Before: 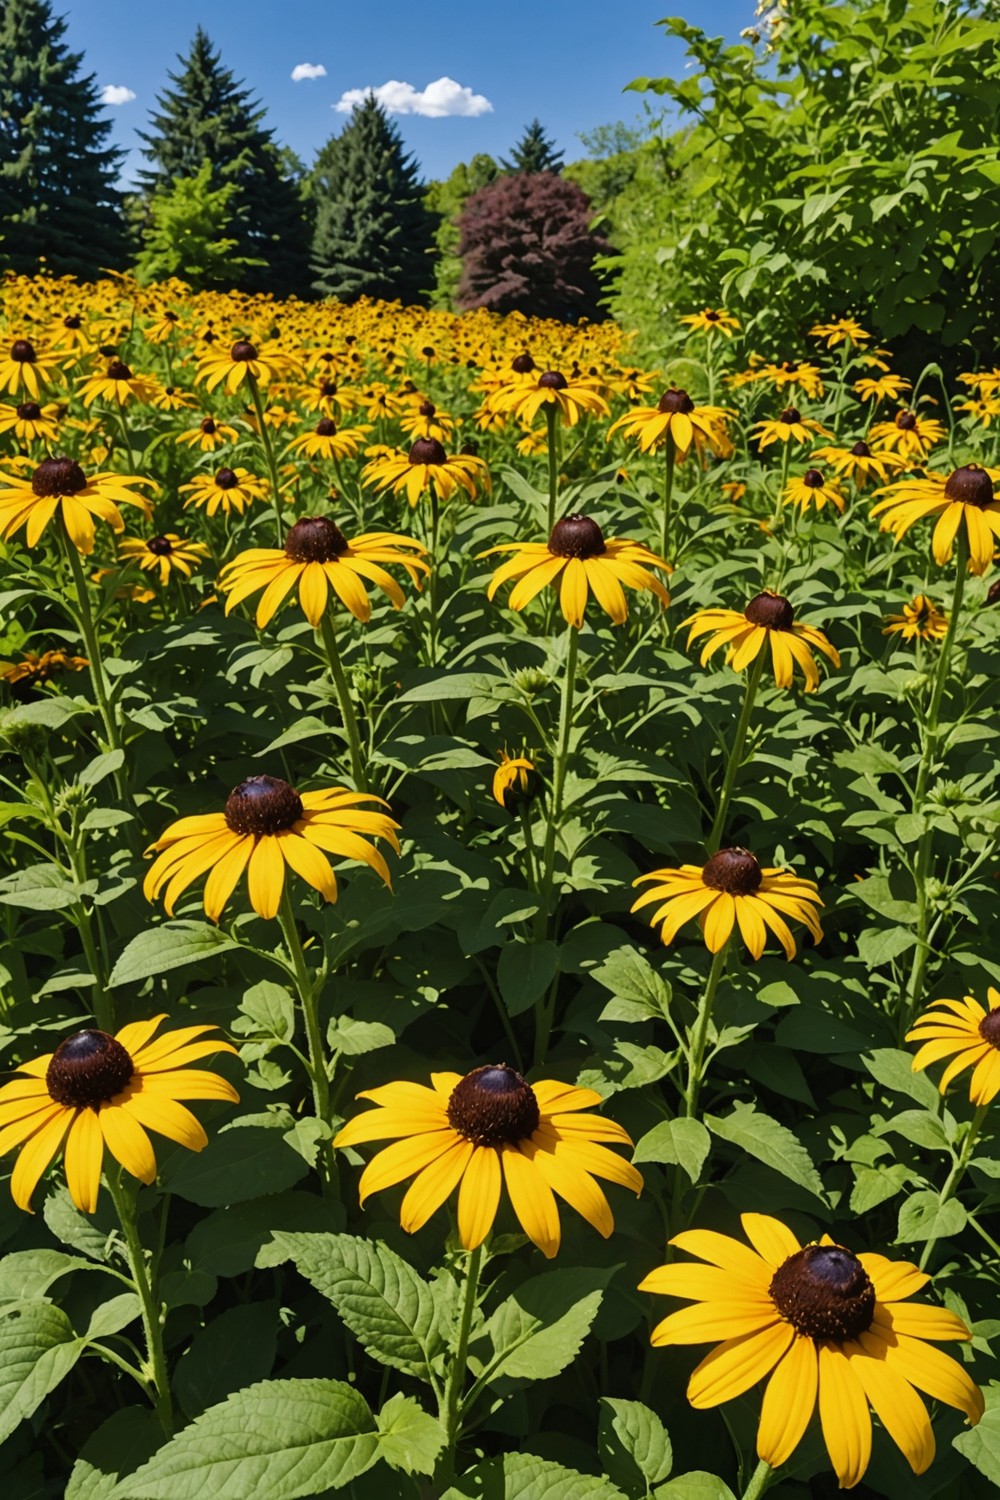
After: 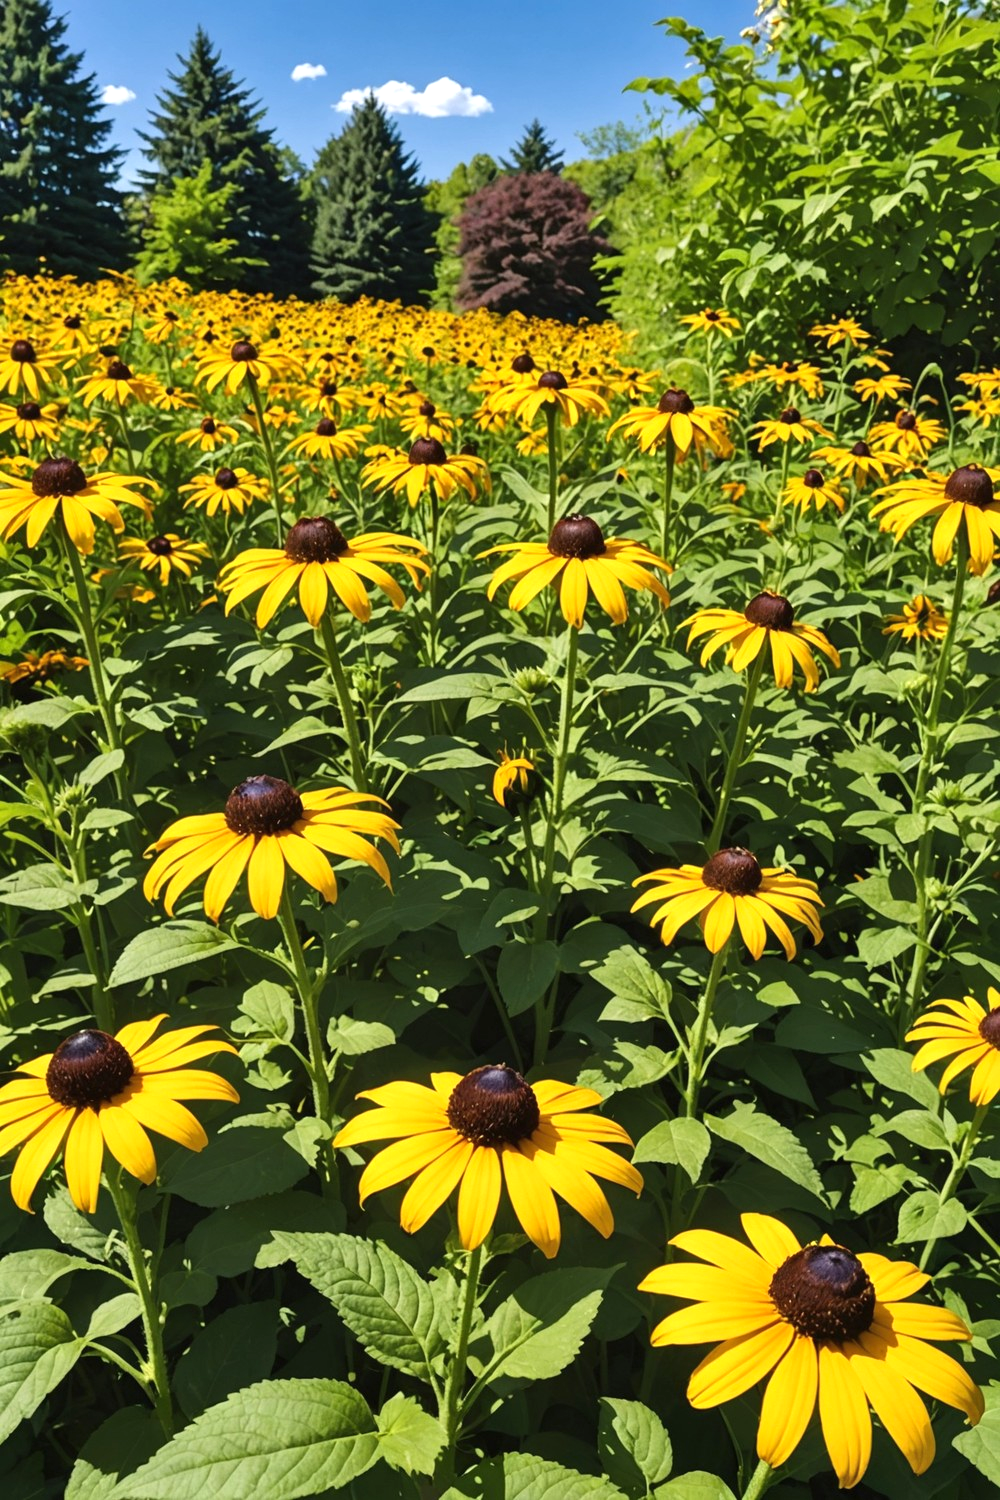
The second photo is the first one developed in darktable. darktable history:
shadows and highlights: shadows 47.97, highlights -40.66, soften with gaussian
color balance rgb: perceptual saturation grading › global saturation 0.299%, saturation formula JzAzBz (2021)
exposure: black level correction 0, exposure 0.5 EV, compensate highlight preservation false
